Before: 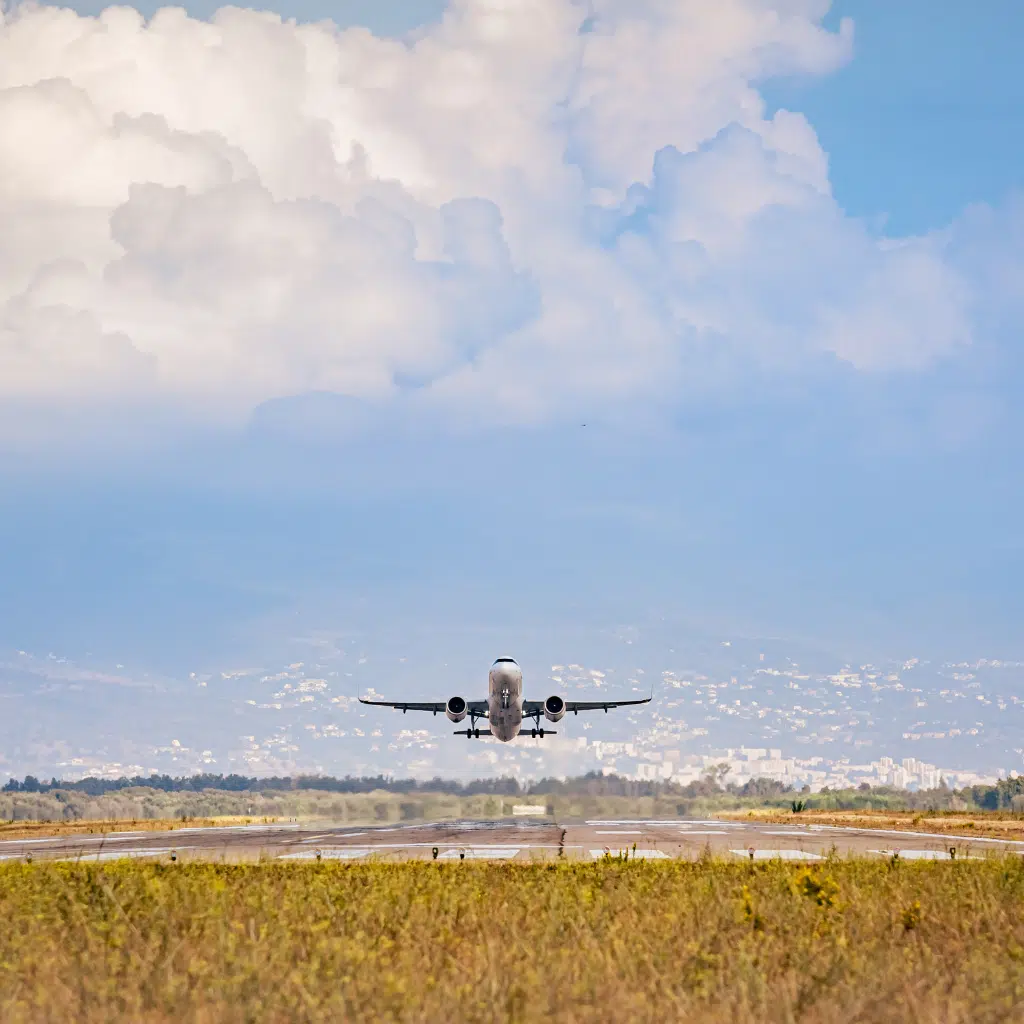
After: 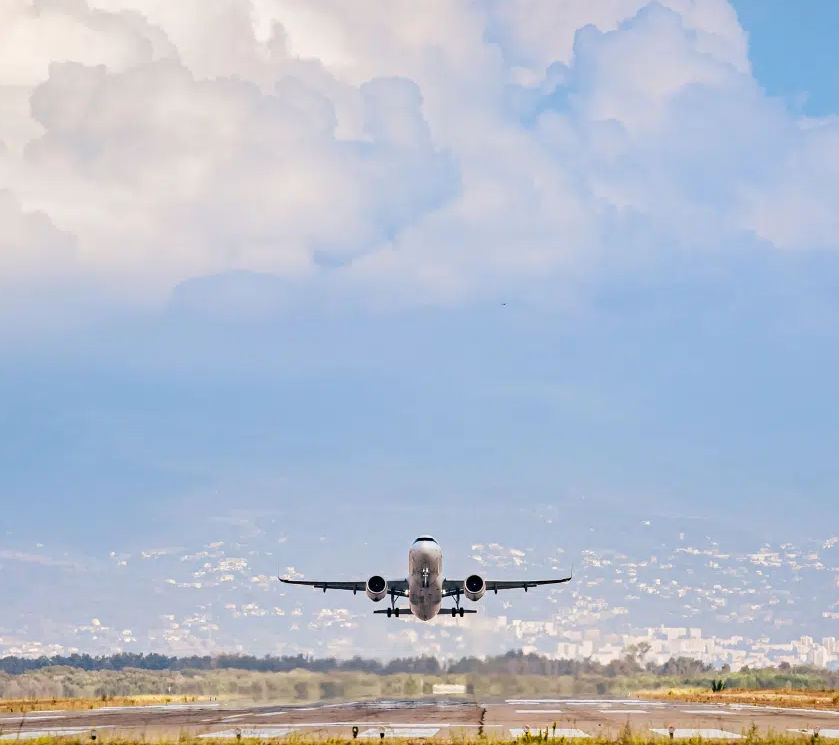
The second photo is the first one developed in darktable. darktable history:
rotate and perspective: crop left 0, crop top 0
crop: left 7.856%, top 11.836%, right 10.12%, bottom 15.387%
